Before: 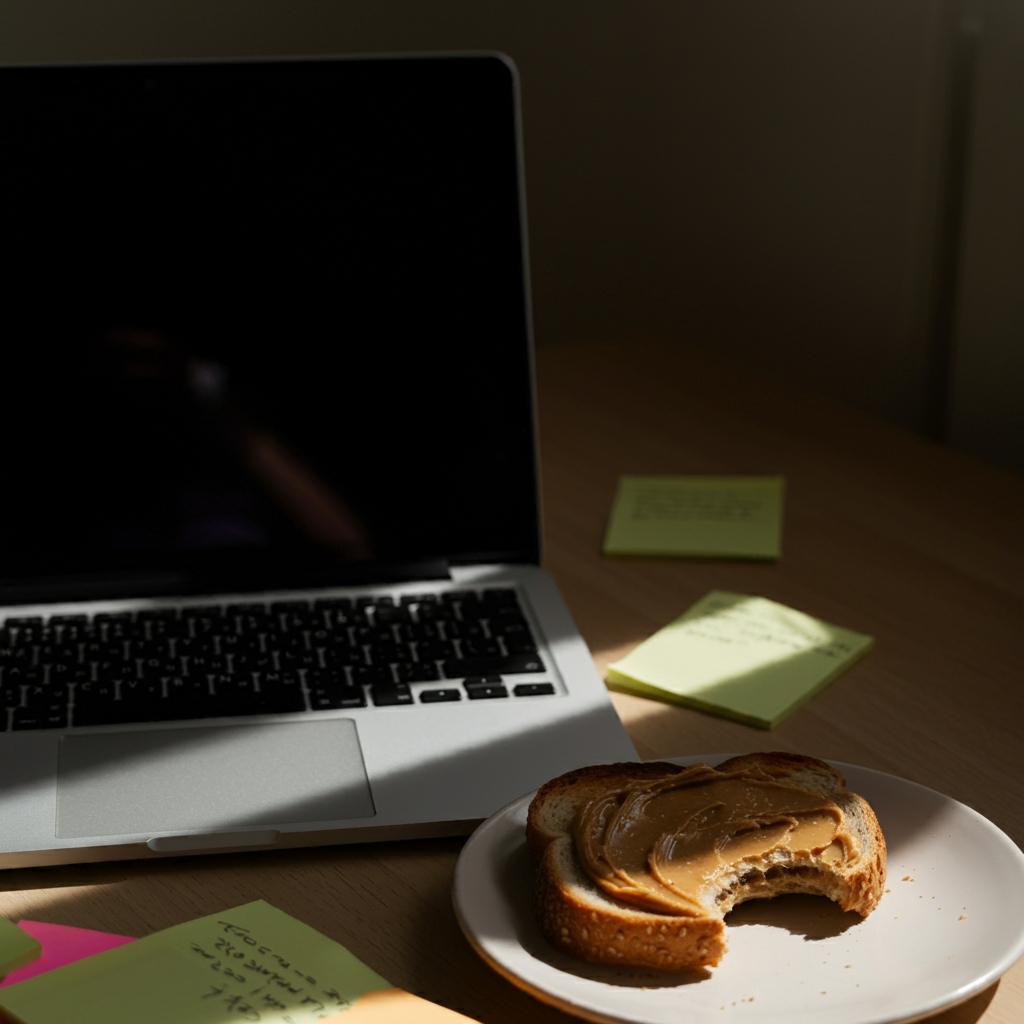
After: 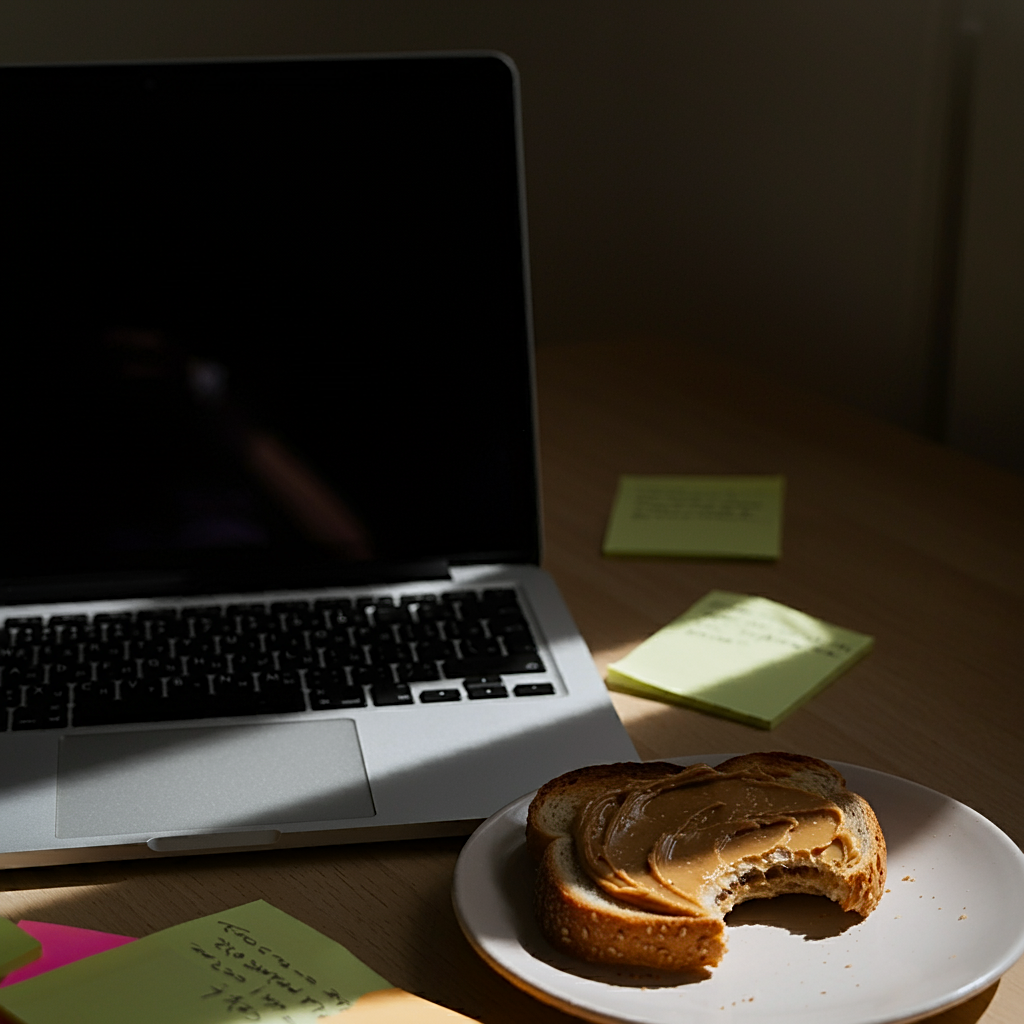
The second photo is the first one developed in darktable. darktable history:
sharpen: on, module defaults
white balance: red 0.983, blue 1.036
vignetting: brightness -0.233, saturation 0.141
